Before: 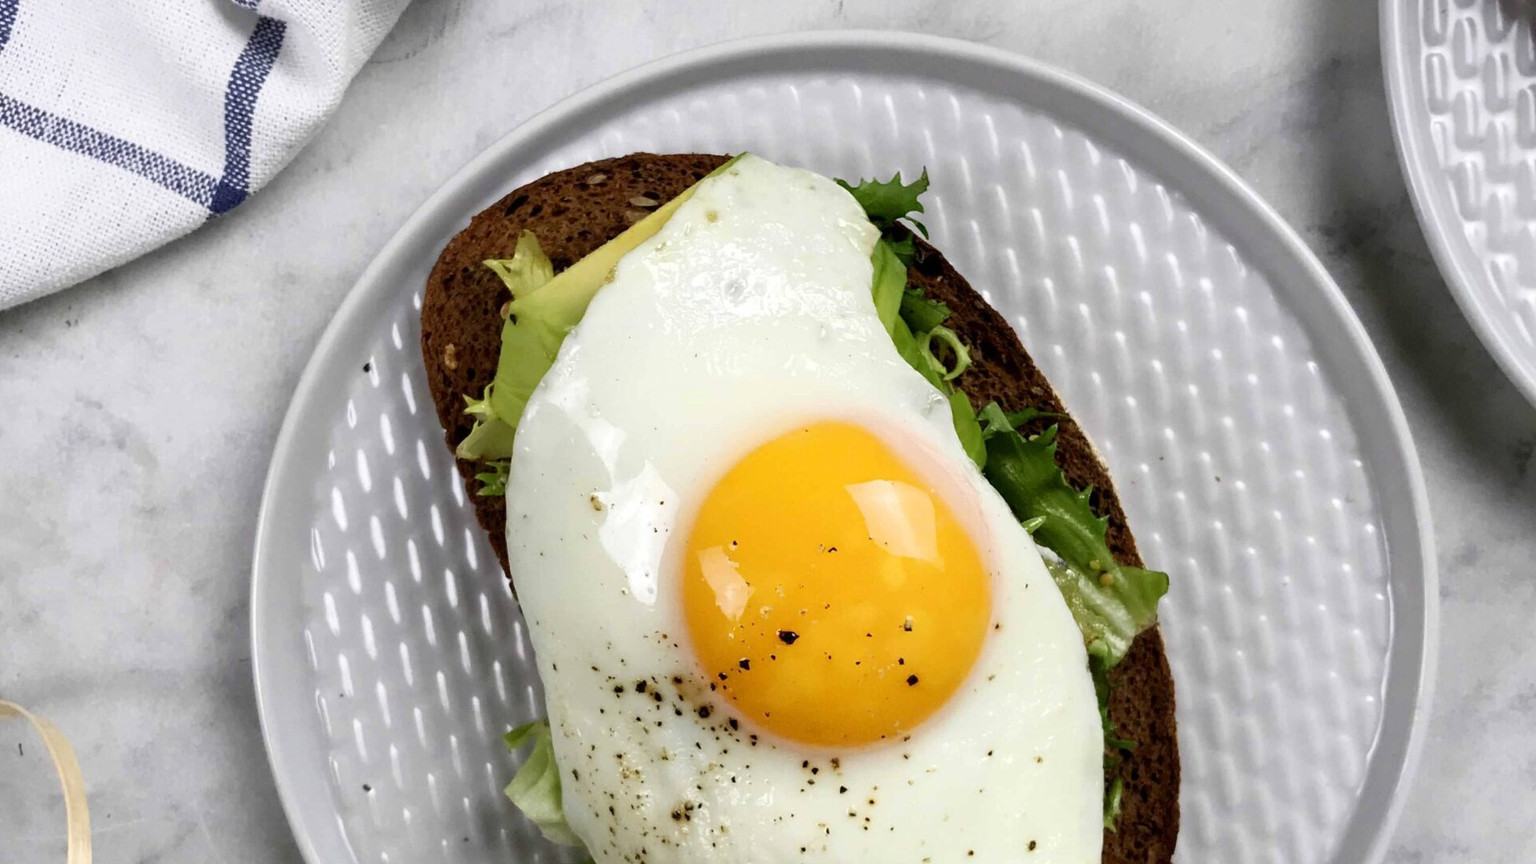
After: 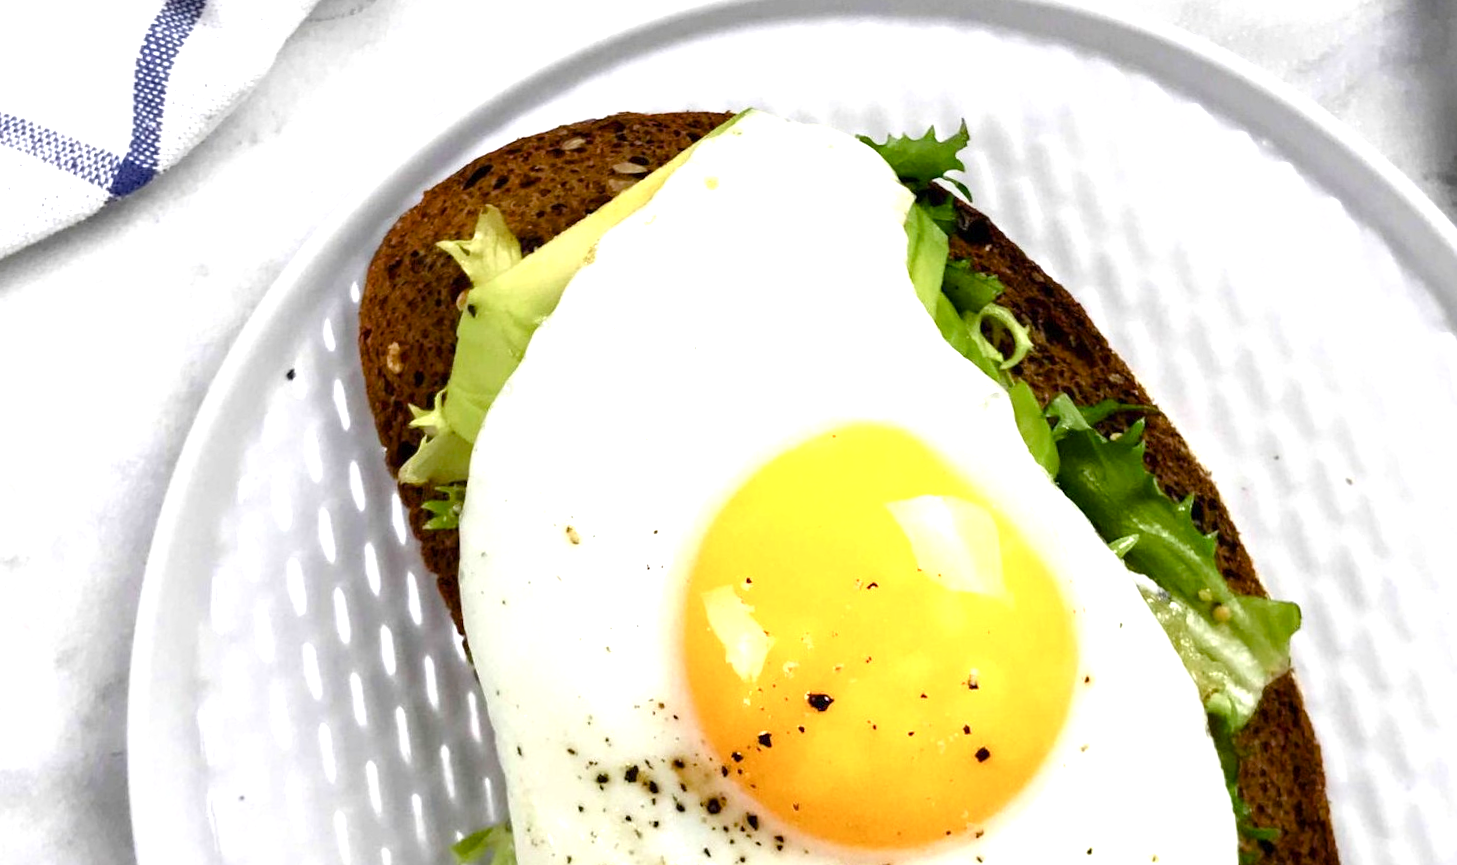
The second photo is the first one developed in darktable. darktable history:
color balance rgb: perceptual saturation grading › global saturation 20%, perceptual saturation grading › highlights -25%, perceptual saturation grading › shadows 25%
exposure: exposure 1 EV, compensate highlight preservation false
crop and rotate: left 7.196%, top 4.574%, right 10.605%, bottom 13.178%
rotate and perspective: rotation -1.68°, lens shift (vertical) -0.146, crop left 0.049, crop right 0.912, crop top 0.032, crop bottom 0.96
